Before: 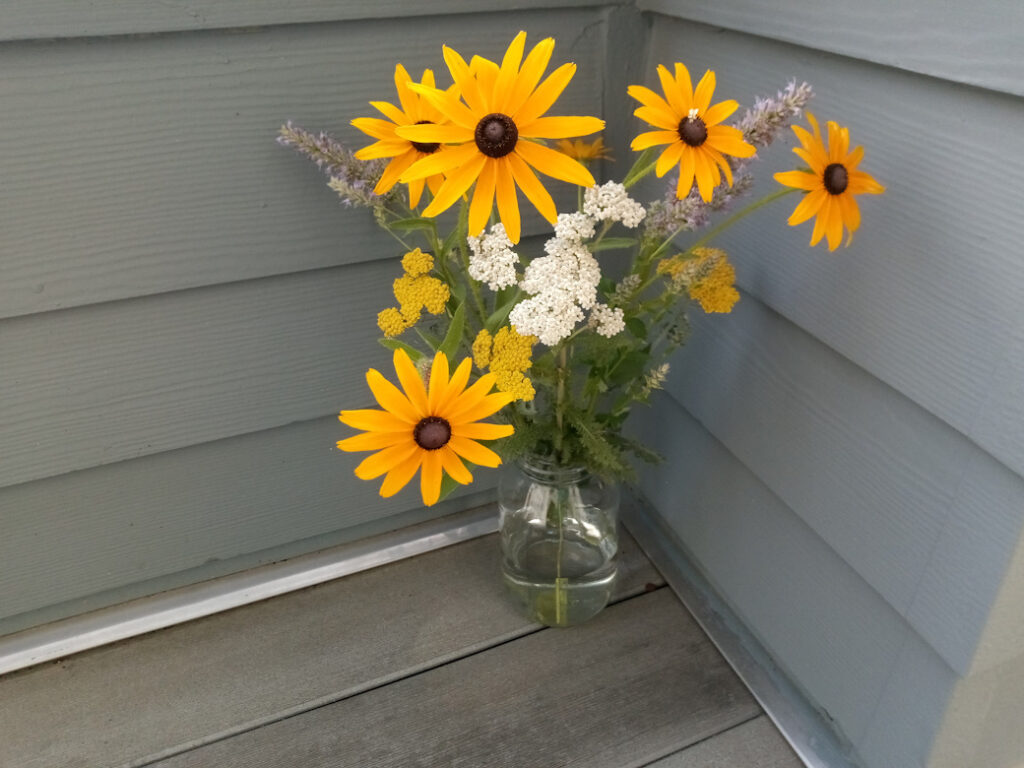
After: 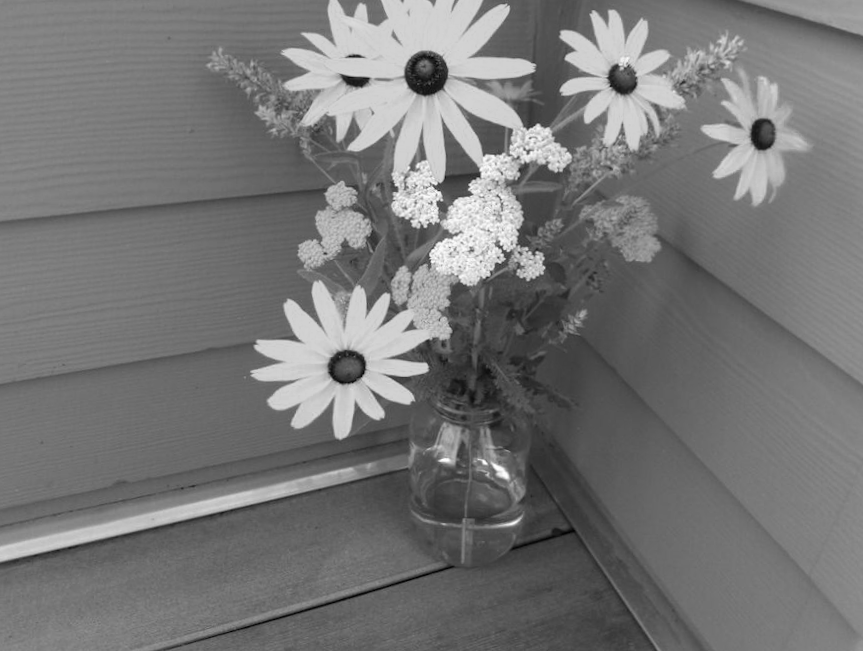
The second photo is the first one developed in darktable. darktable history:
color zones: curves: ch0 [(0.004, 0.588) (0.116, 0.636) (0.259, 0.476) (0.423, 0.464) (0.75, 0.5)]; ch1 [(0, 0) (0.143, 0) (0.286, 0) (0.429, 0) (0.571, 0) (0.714, 0) (0.857, 0)]
crop and rotate: angle -2.99°, left 5.289%, top 5.227%, right 4.675%, bottom 4.162%
